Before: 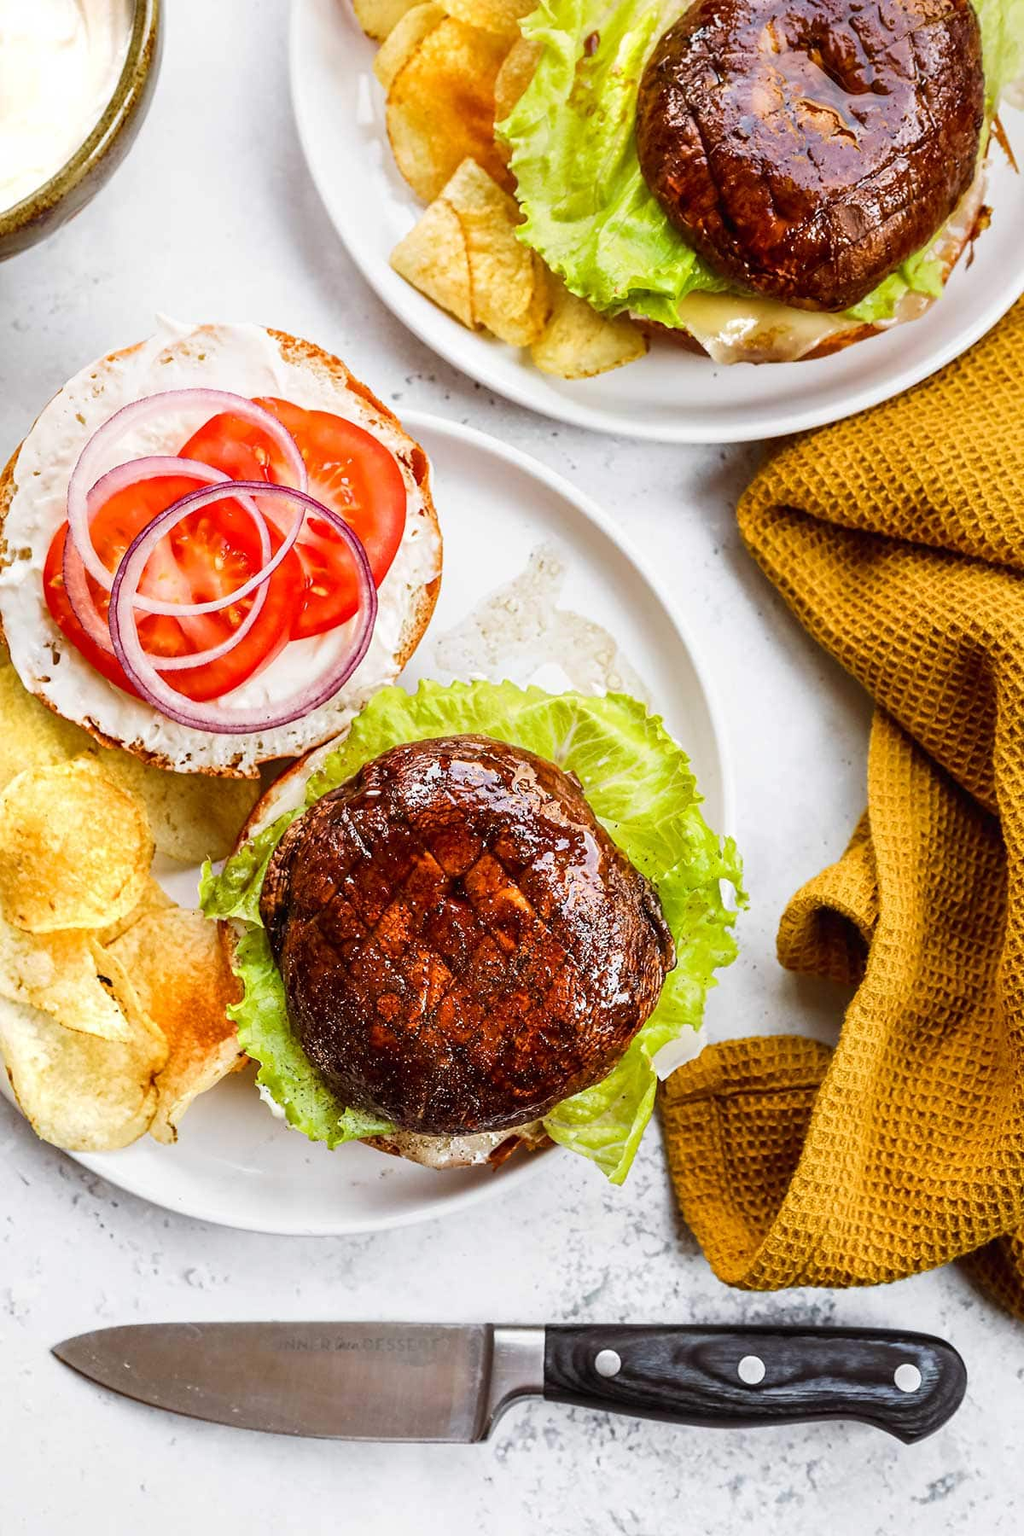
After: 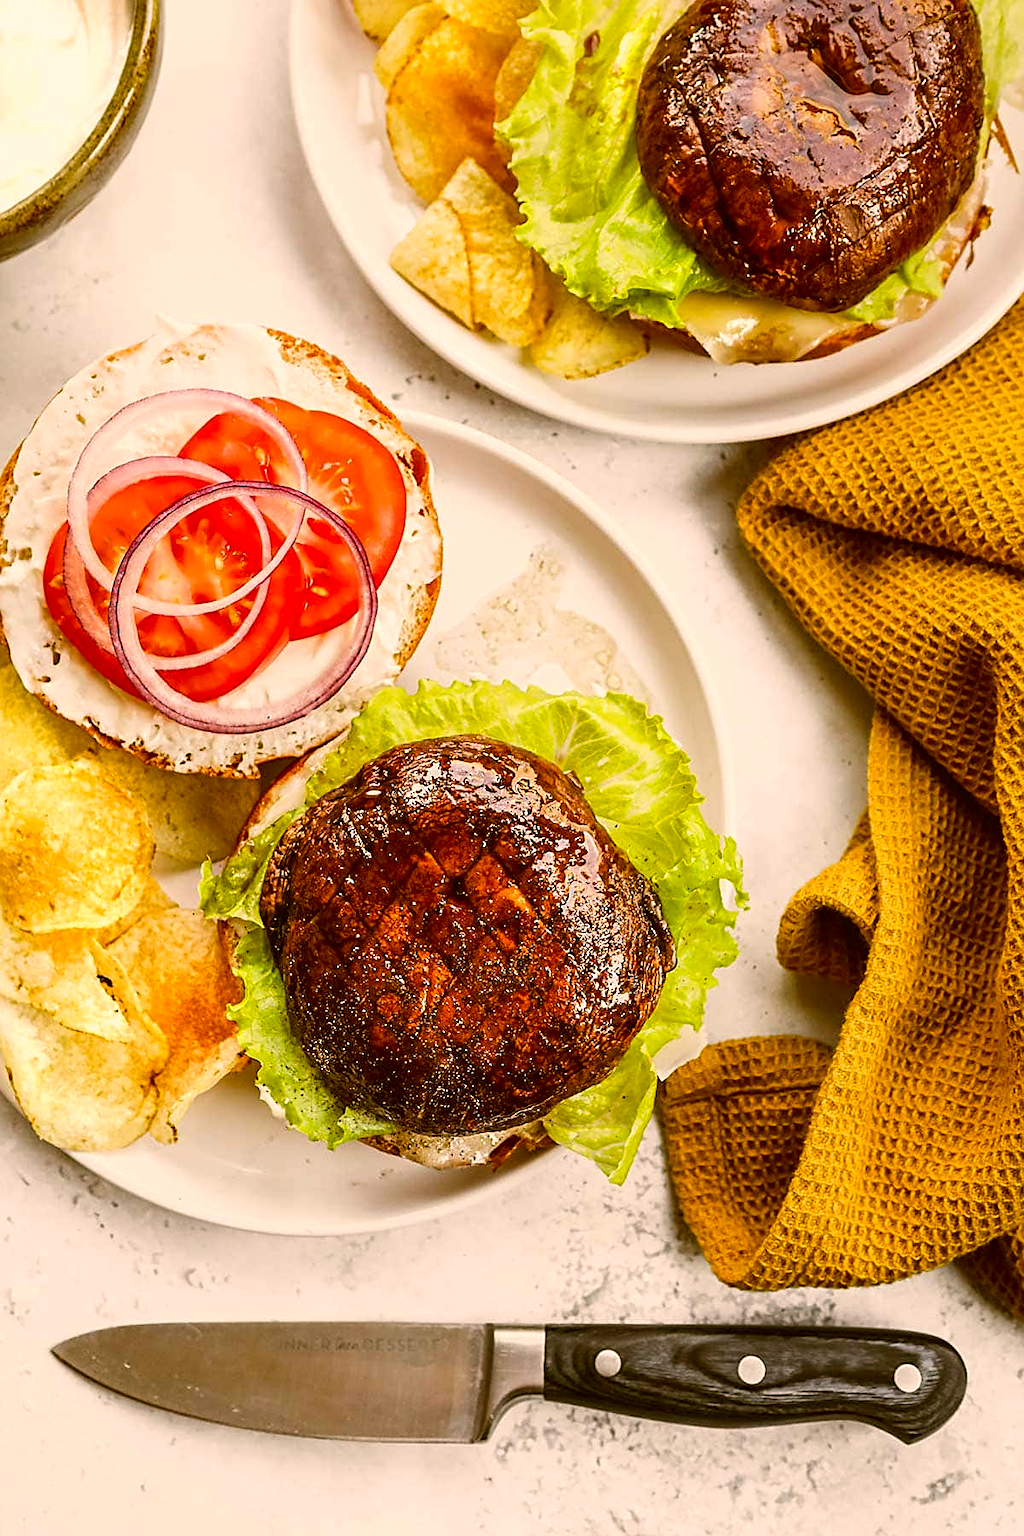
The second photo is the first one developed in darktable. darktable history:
sharpen: amount 0.493
color correction: highlights a* 8.74, highlights b* 15.05, shadows a* -0.635, shadows b* 27.15
